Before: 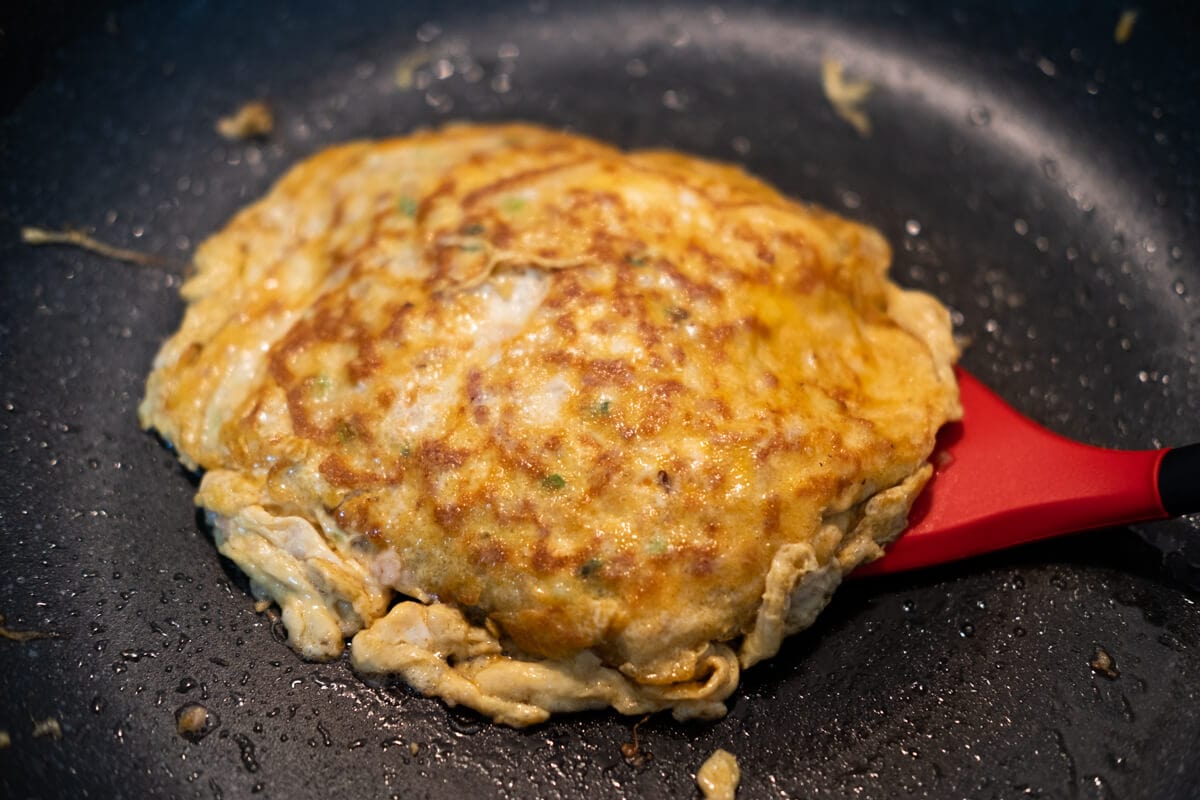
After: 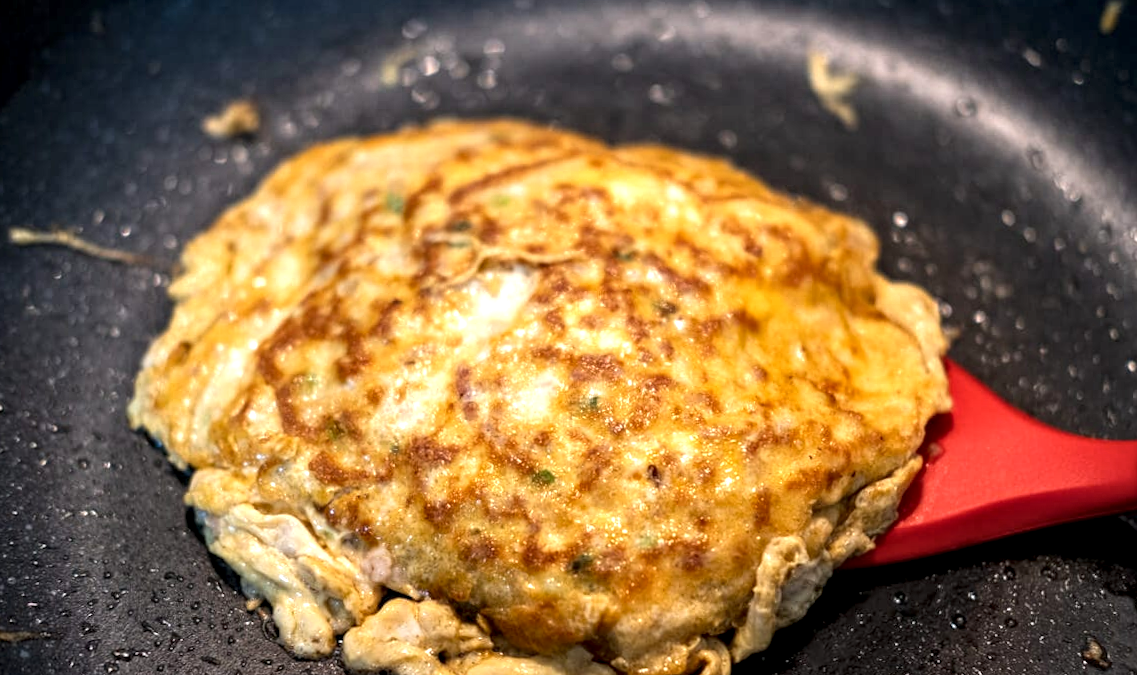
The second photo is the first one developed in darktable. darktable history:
exposure: black level correction 0, exposure 0.499 EV, compensate highlight preservation false
crop and rotate: angle 0.56°, left 0.27%, right 3.578%, bottom 14.339%
local contrast: highlights 25%, detail 150%
